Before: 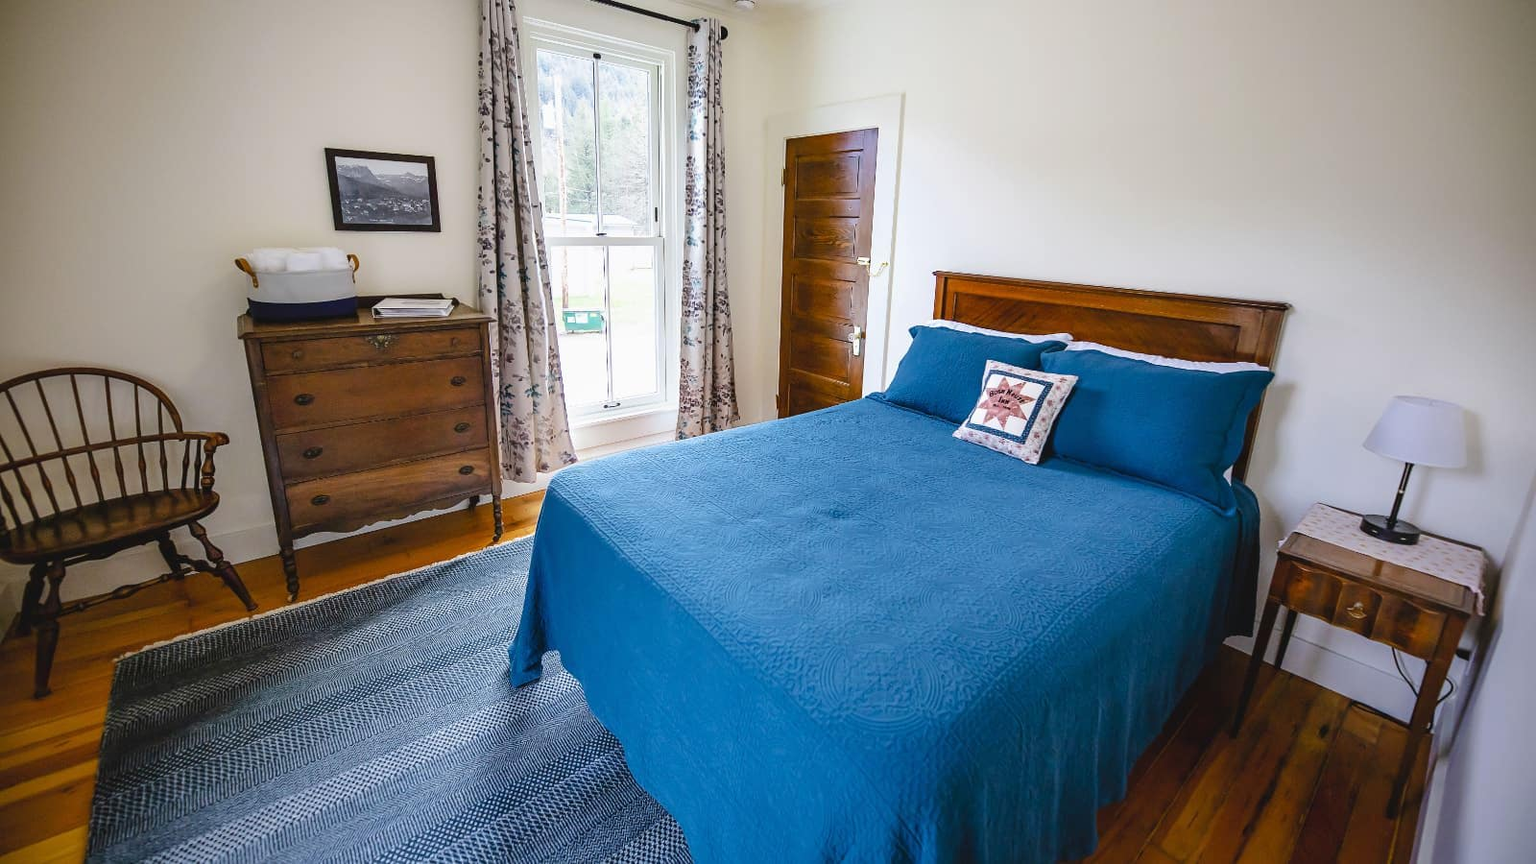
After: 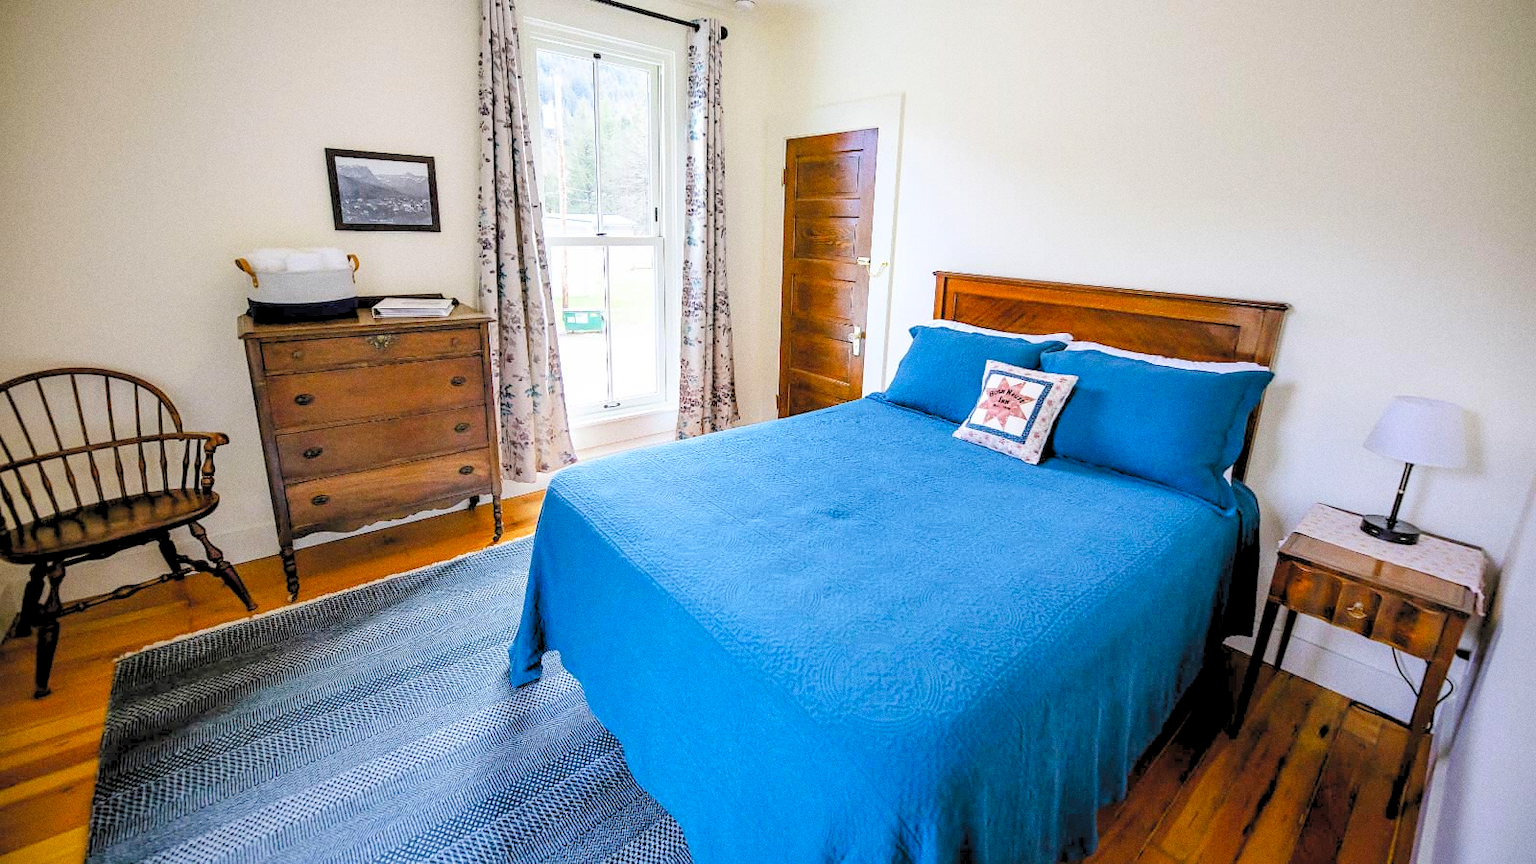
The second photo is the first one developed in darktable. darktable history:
levels: levels [0.093, 0.434, 0.988]
grain: coarseness 0.09 ISO
